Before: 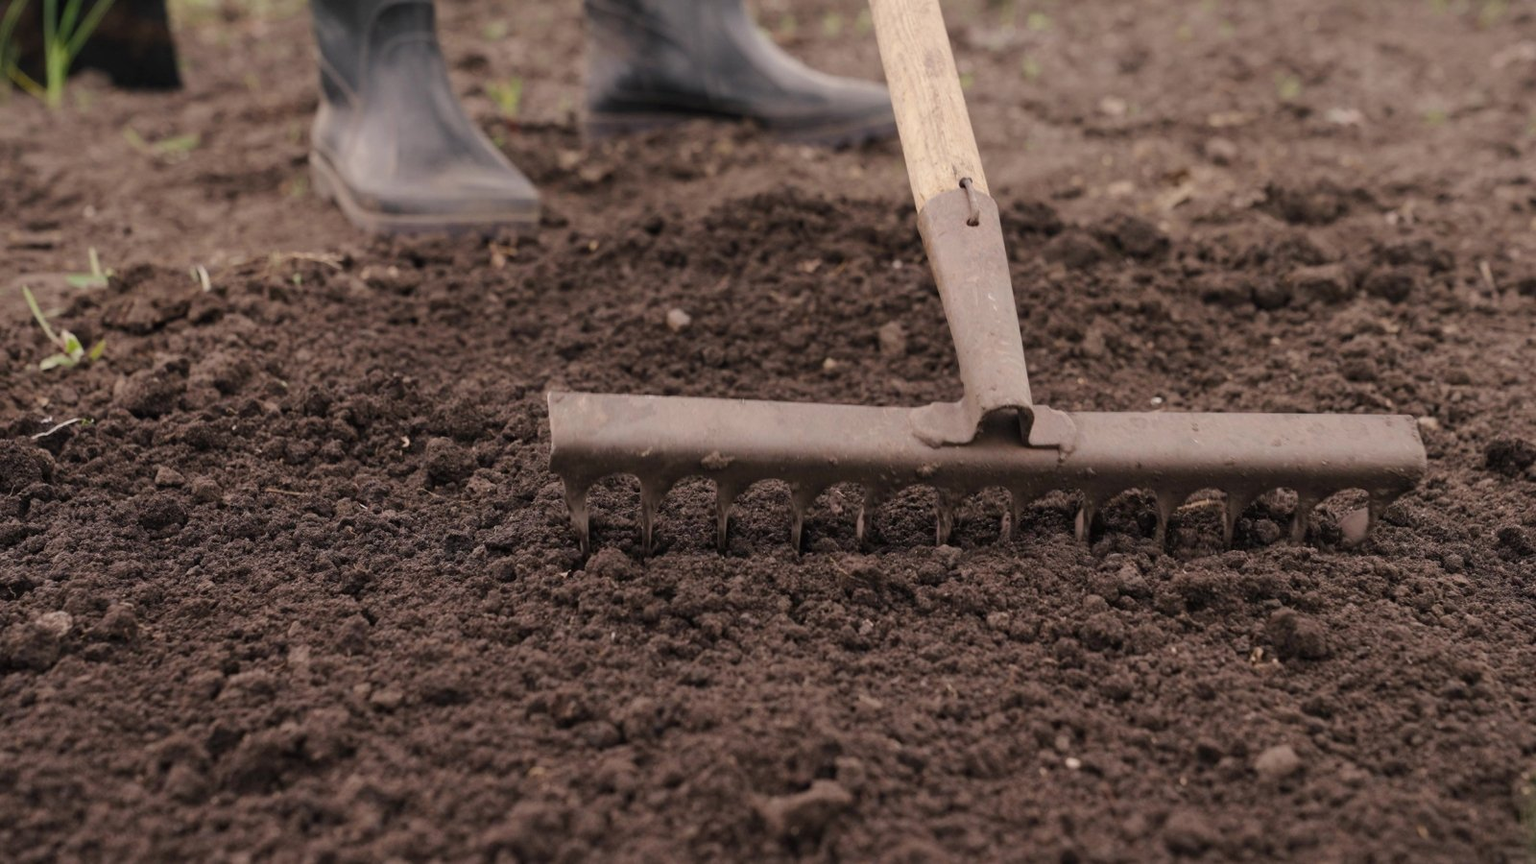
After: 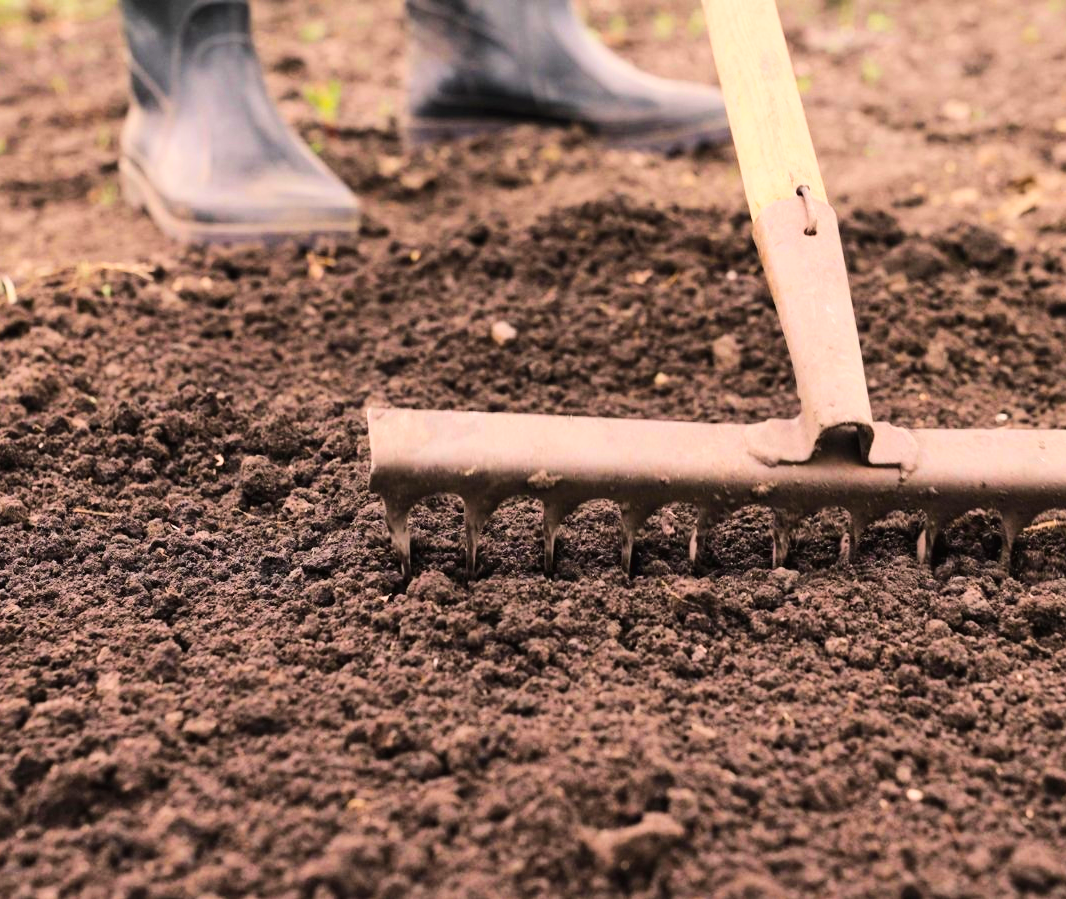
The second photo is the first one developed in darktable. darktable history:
color balance rgb: shadows lift › hue 86.84°, perceptual saturation grading › global saturation 35.922%, global vibrance 20%
shadows and highlights: shadows 51.9, highlights -28.37, soften with gaussian
crop and rotate: left 12.708%, right 20.605%
base curve: curves: ch0 [(0, 0.003) (0.001, 0.002) (0.006, 0.004) (0.02, 0.022) (0.048, 0.086) (0.094, 0.234) (0.162, 0.431) (0.258, 0.629) (0.385, 0.8) (0.548, 0.918) (0.751, 0.988) (1, 1)]
